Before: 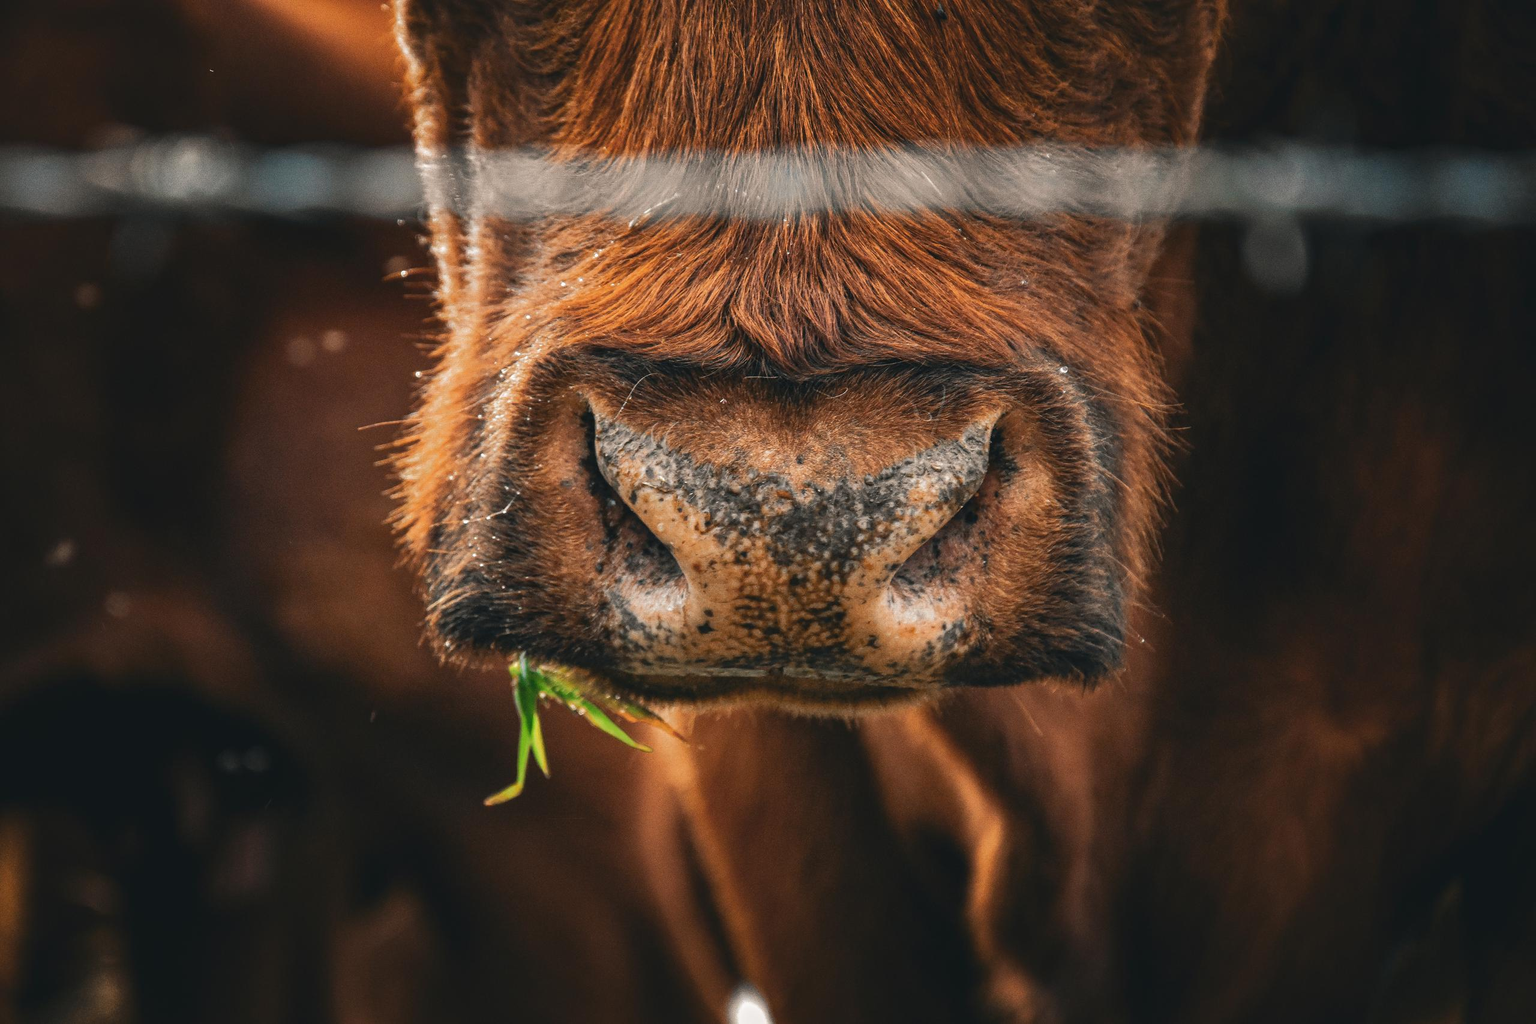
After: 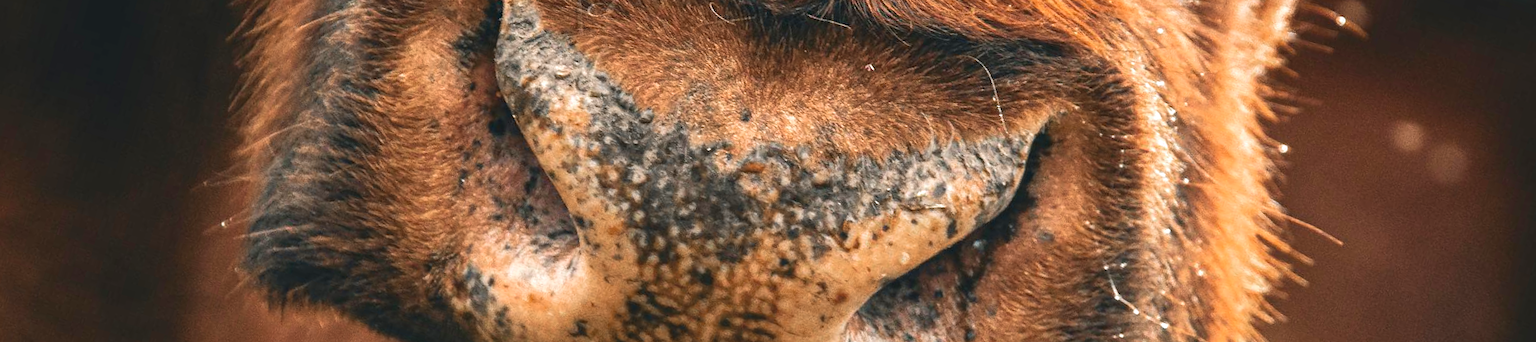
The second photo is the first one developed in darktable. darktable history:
velvia: on, module defaults
exposure: black level correction 0, exposure 0.5 EV, compensate highlight preservation false
crop and rotate: angle 16.12°, top 30.835%, bottom 35.653%
color zones: curves: ch0 [(0, 0.5) (0.143, 0.5) (0.286, 0.456) (0.429, 0.5) (0.571, 0.5) (0.714, 0.5) (0.857, 0.5) (1, 0.5)]; ch1 [(0, 0.5) (0.143, 0.5) (0.286, 0.422) (0.429, 0.5) (0.571, 0.5) (0.714, 0.5) (0.857, 0.5) (1, 0.5)]
